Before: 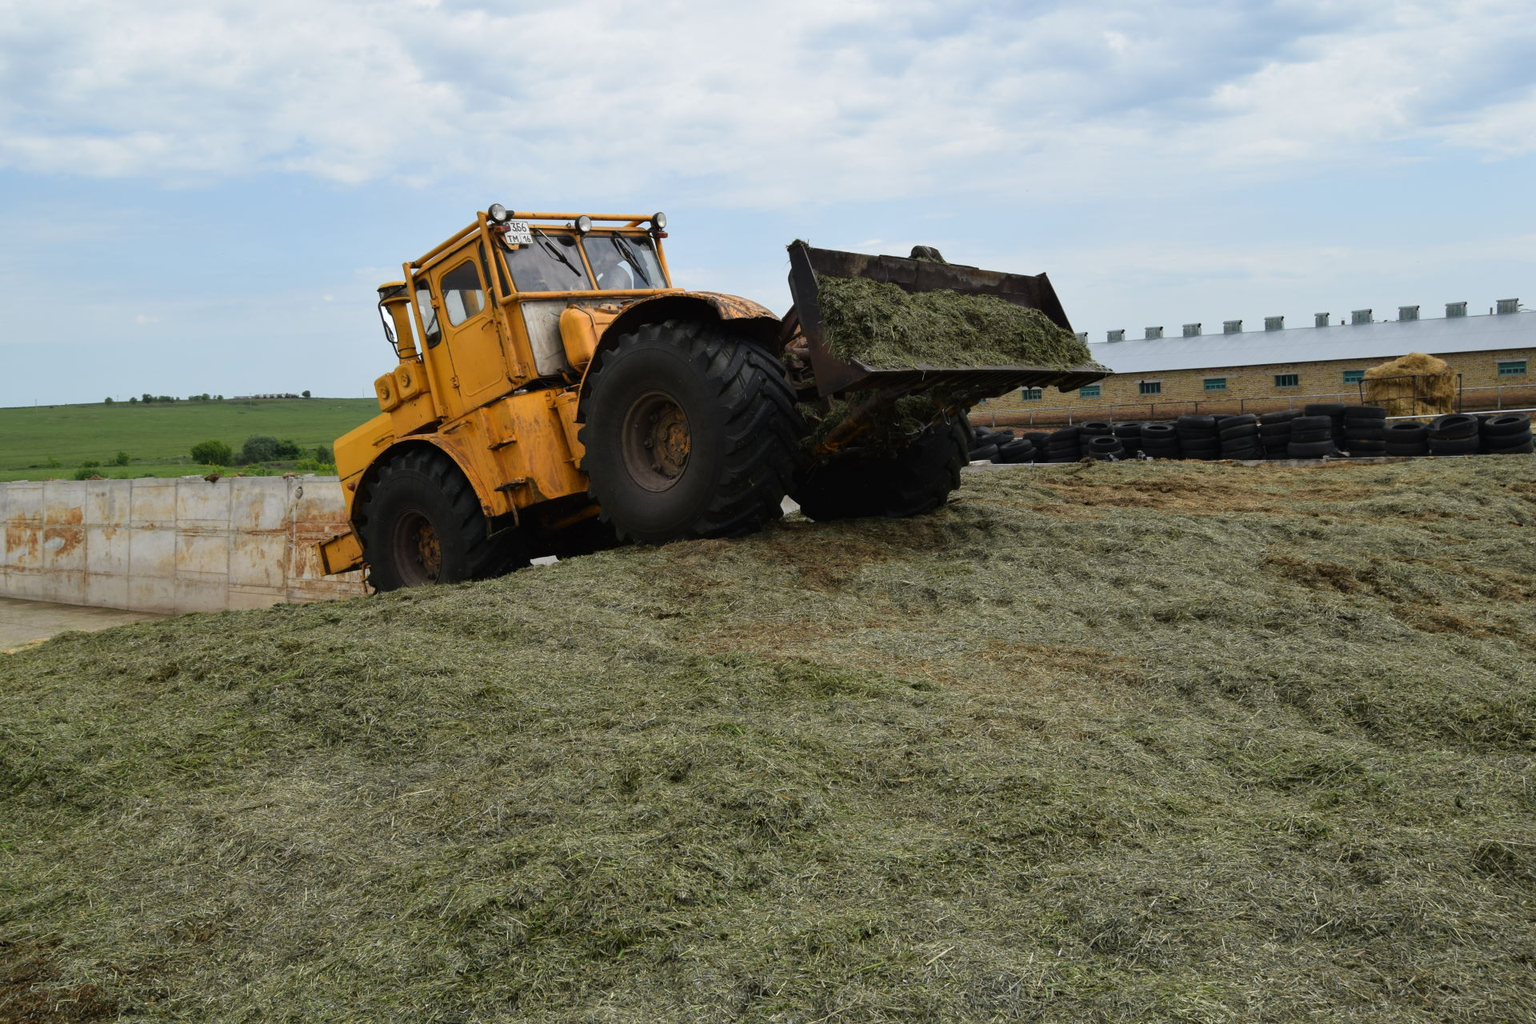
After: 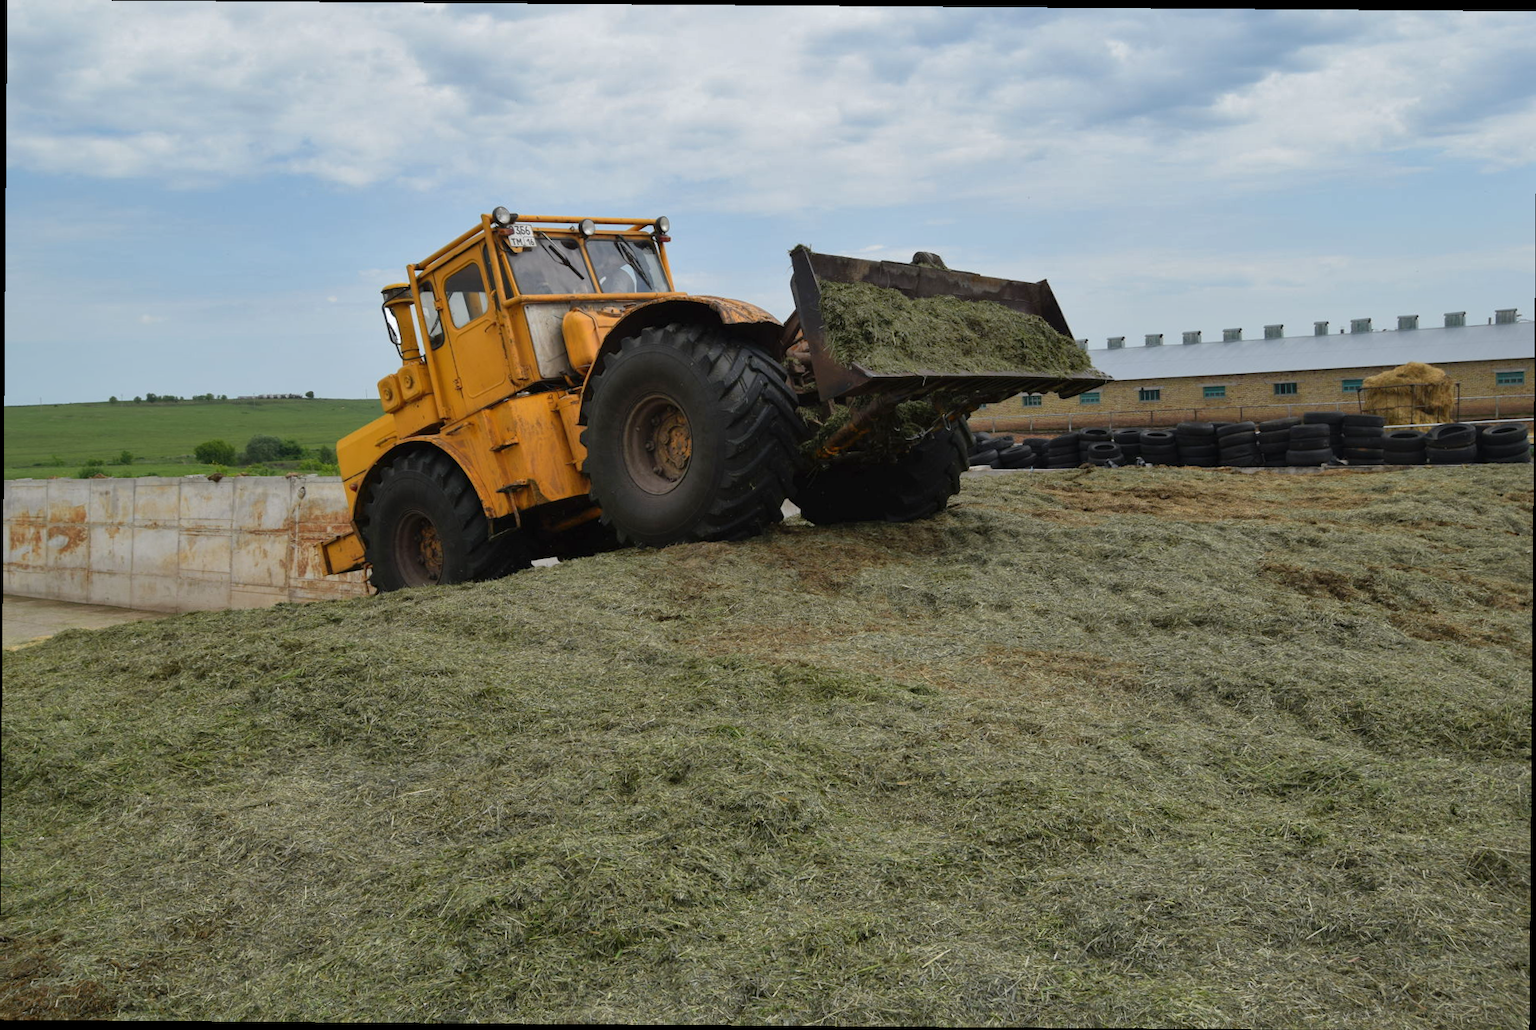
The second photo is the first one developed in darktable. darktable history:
crop and rotate: angle -0.439°
shadows and highlights: on, module defaults
